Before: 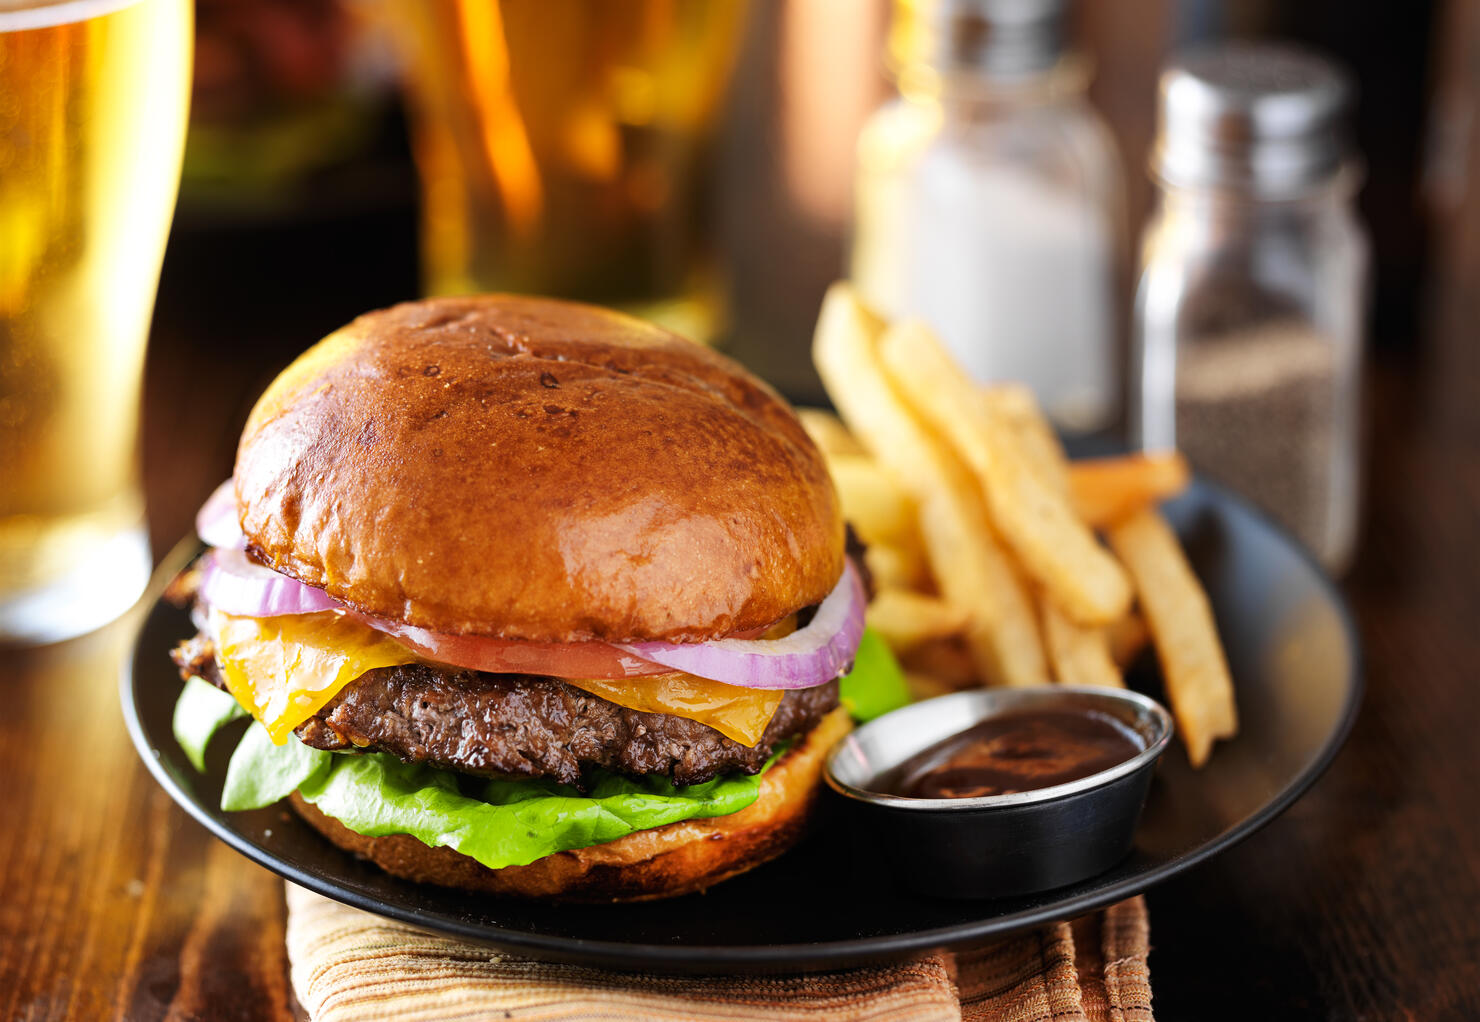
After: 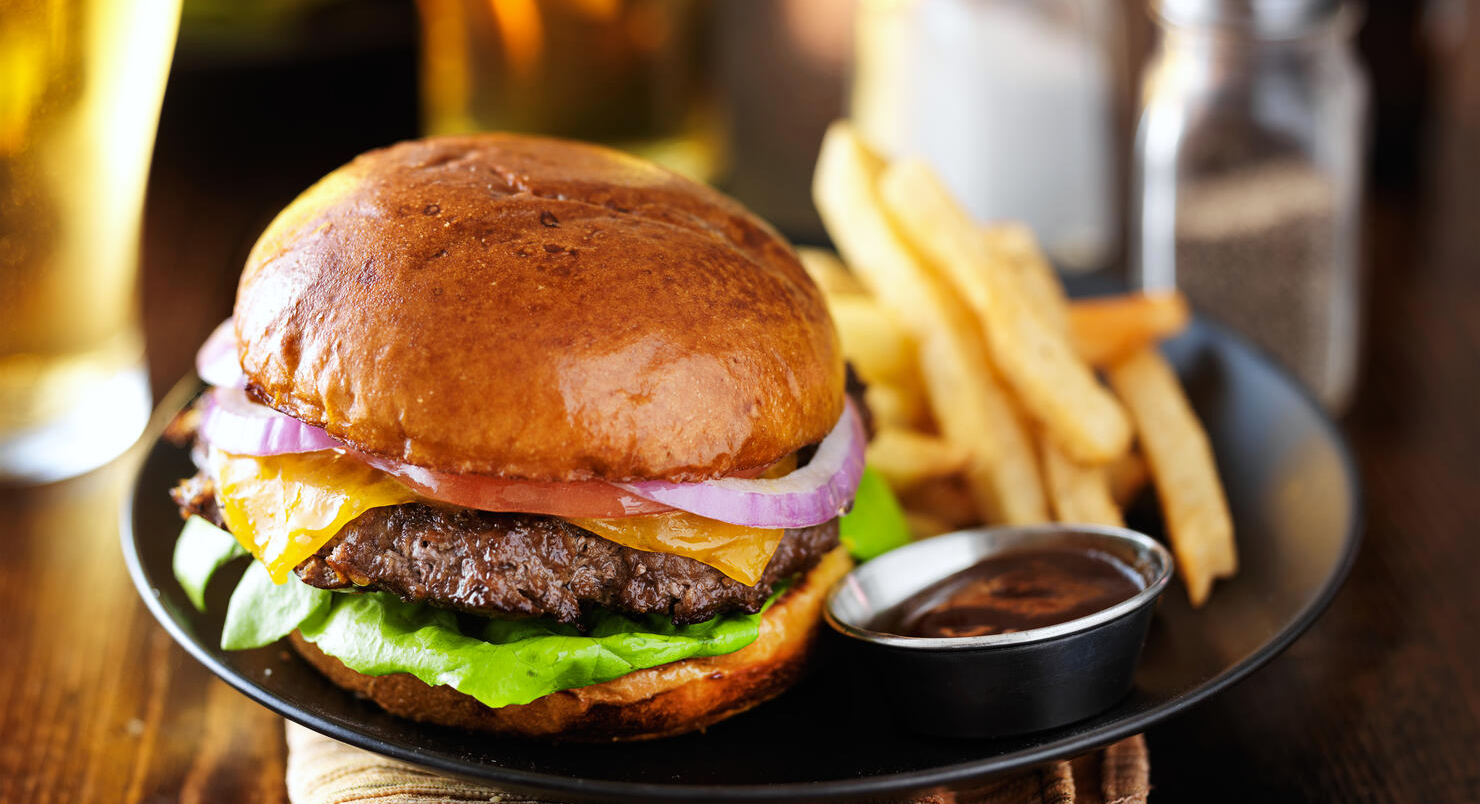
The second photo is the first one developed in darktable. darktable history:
white balance: red 0.986, blue 1.01
crop and rotate: top 15.774%, bottom 5.506%
